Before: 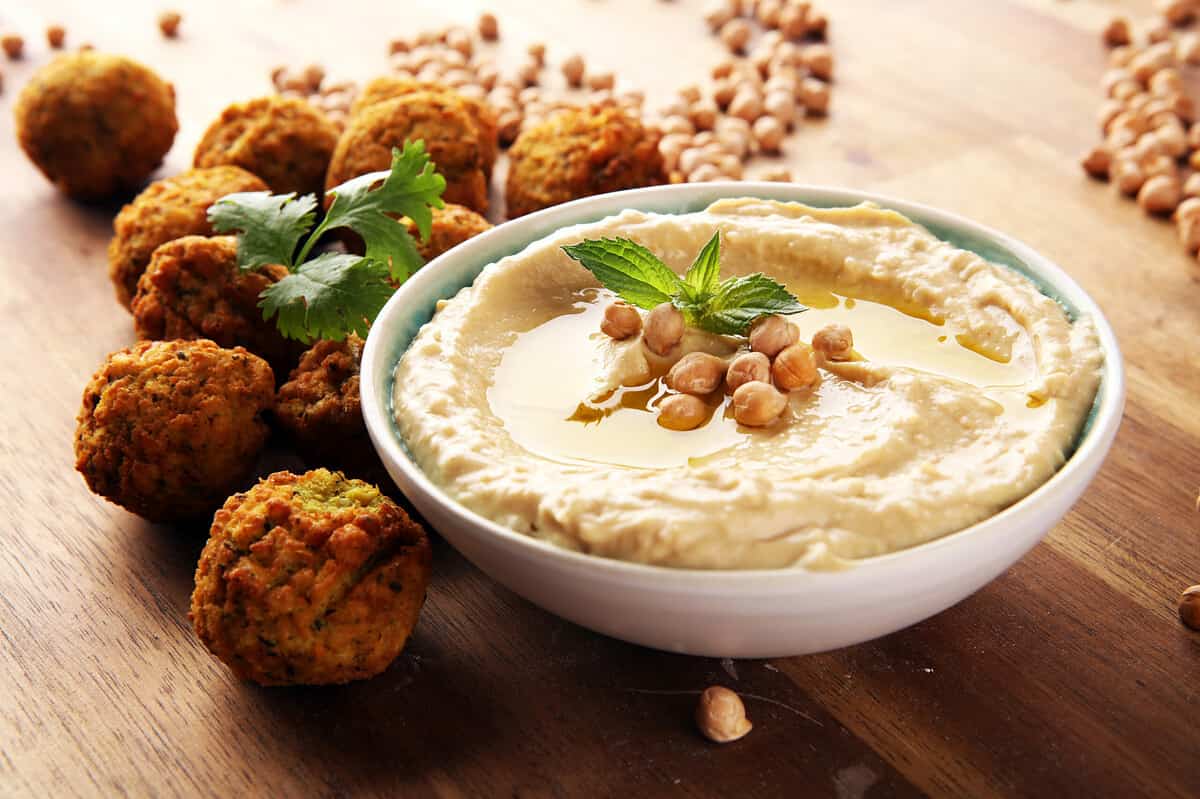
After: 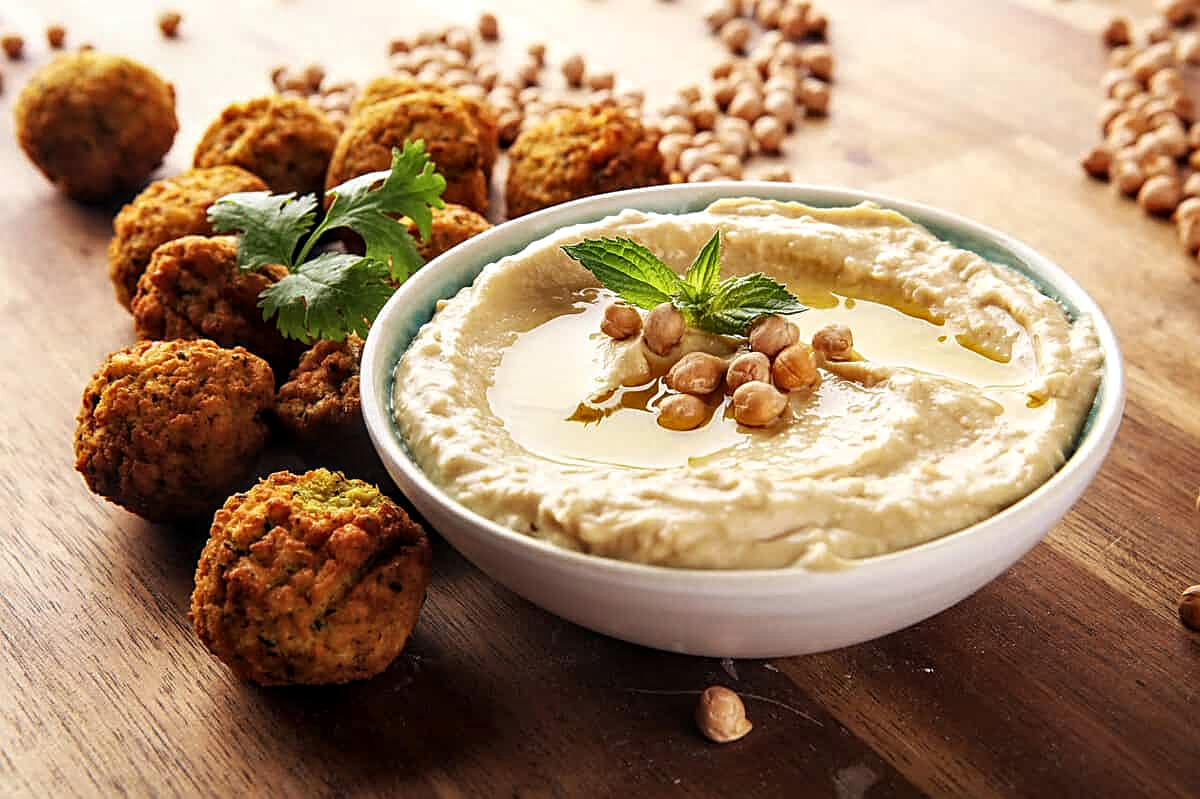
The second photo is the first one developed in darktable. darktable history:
levels: mode automatic, gray 50.8%
sharpen: on, module defaults
local contrast: detail 130%
